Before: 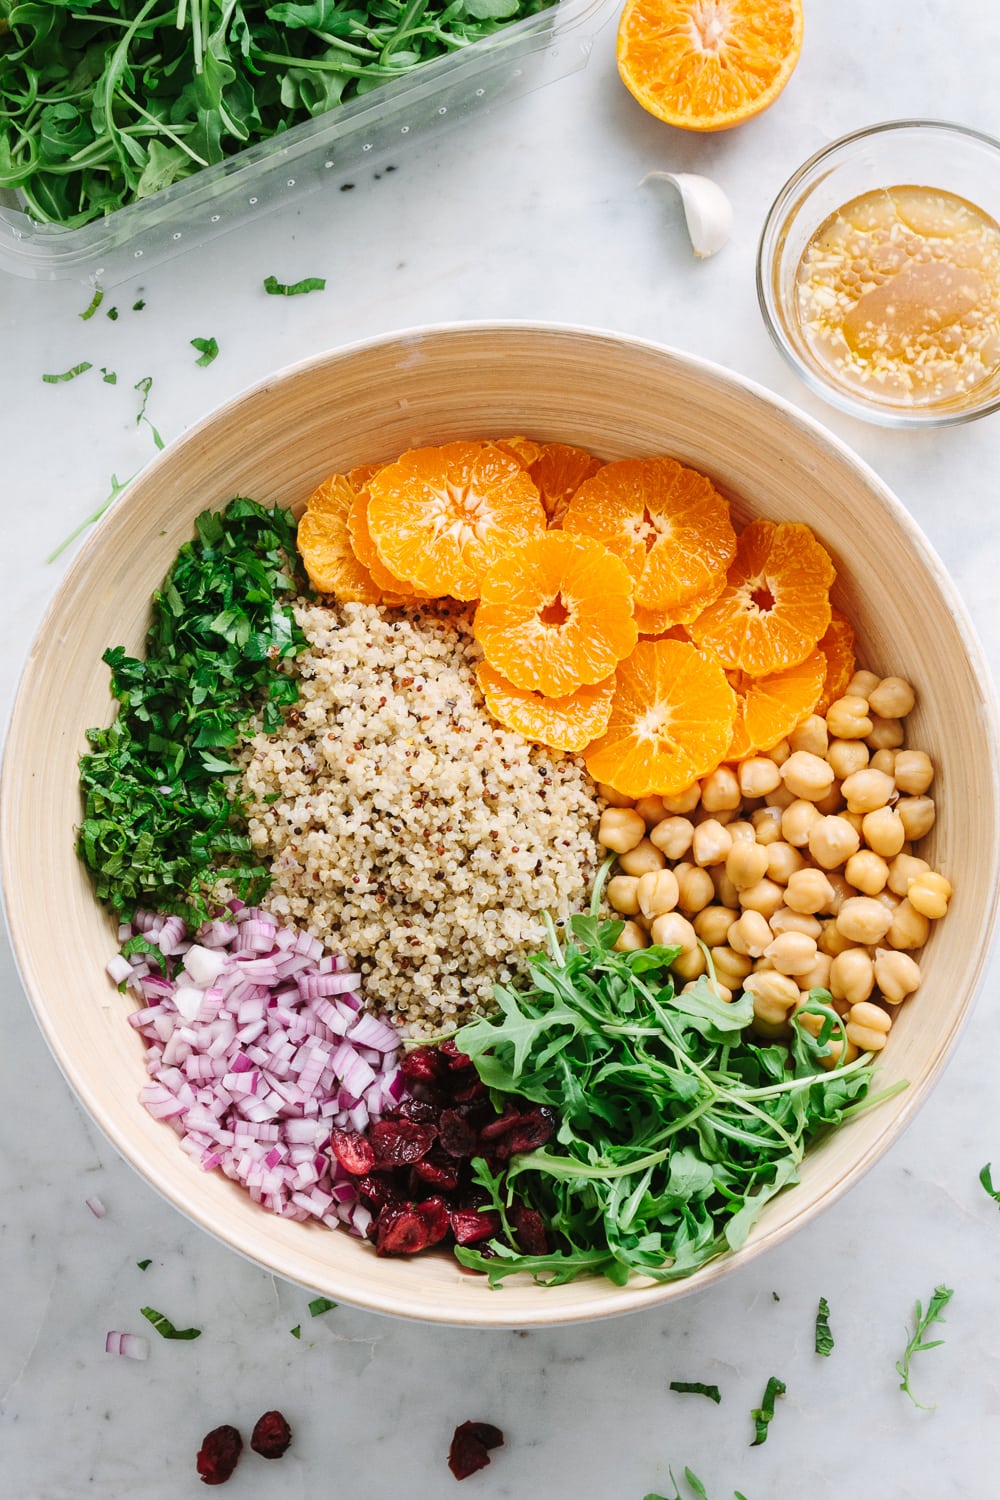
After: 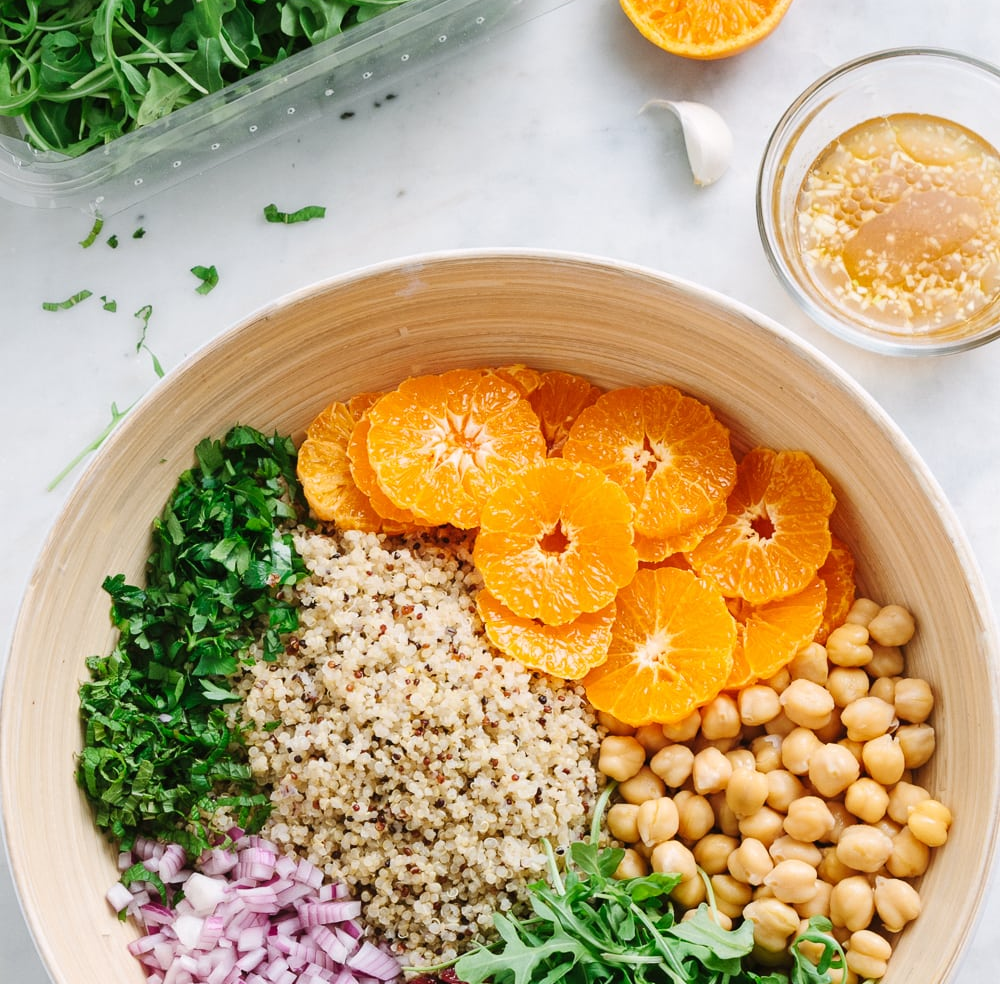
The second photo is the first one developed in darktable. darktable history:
crop and rotate: top 4.848%, bottom 29.503%
exposure: compensate highlight preservation false
